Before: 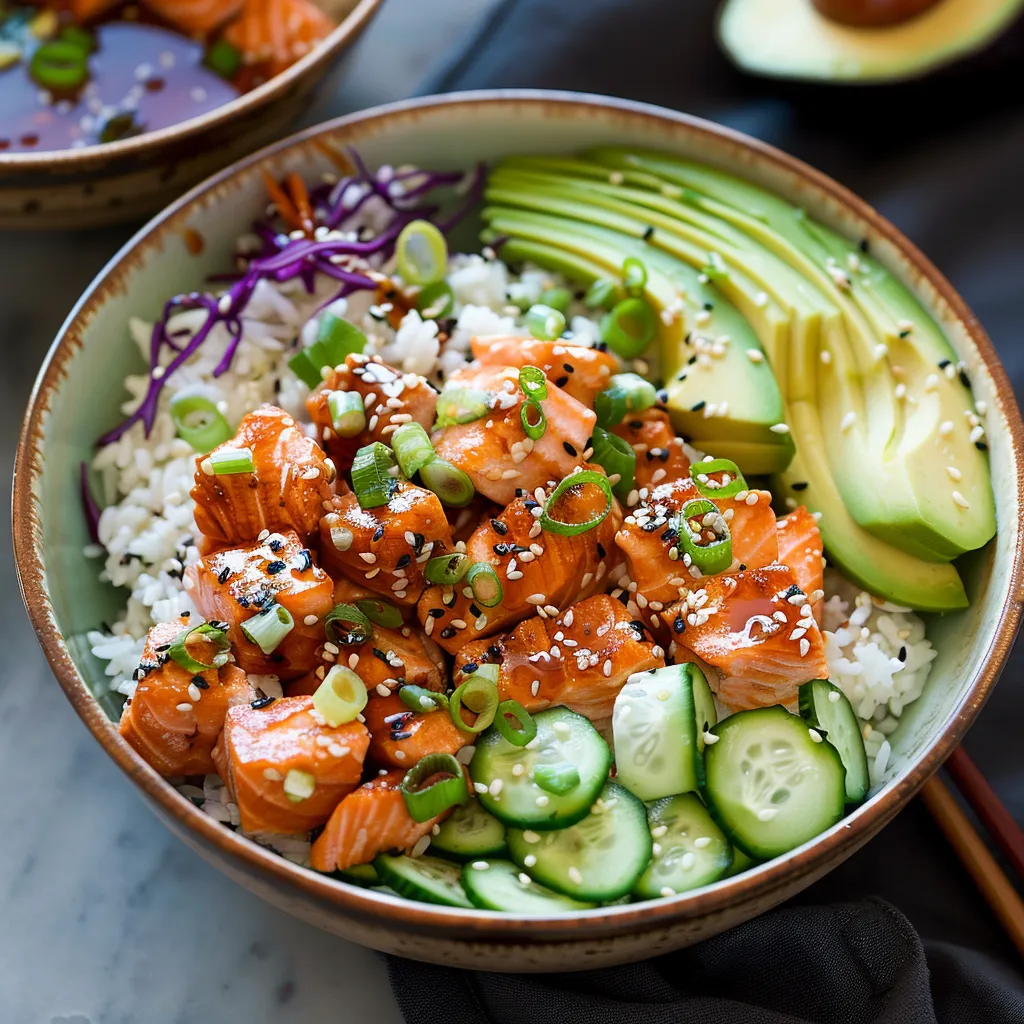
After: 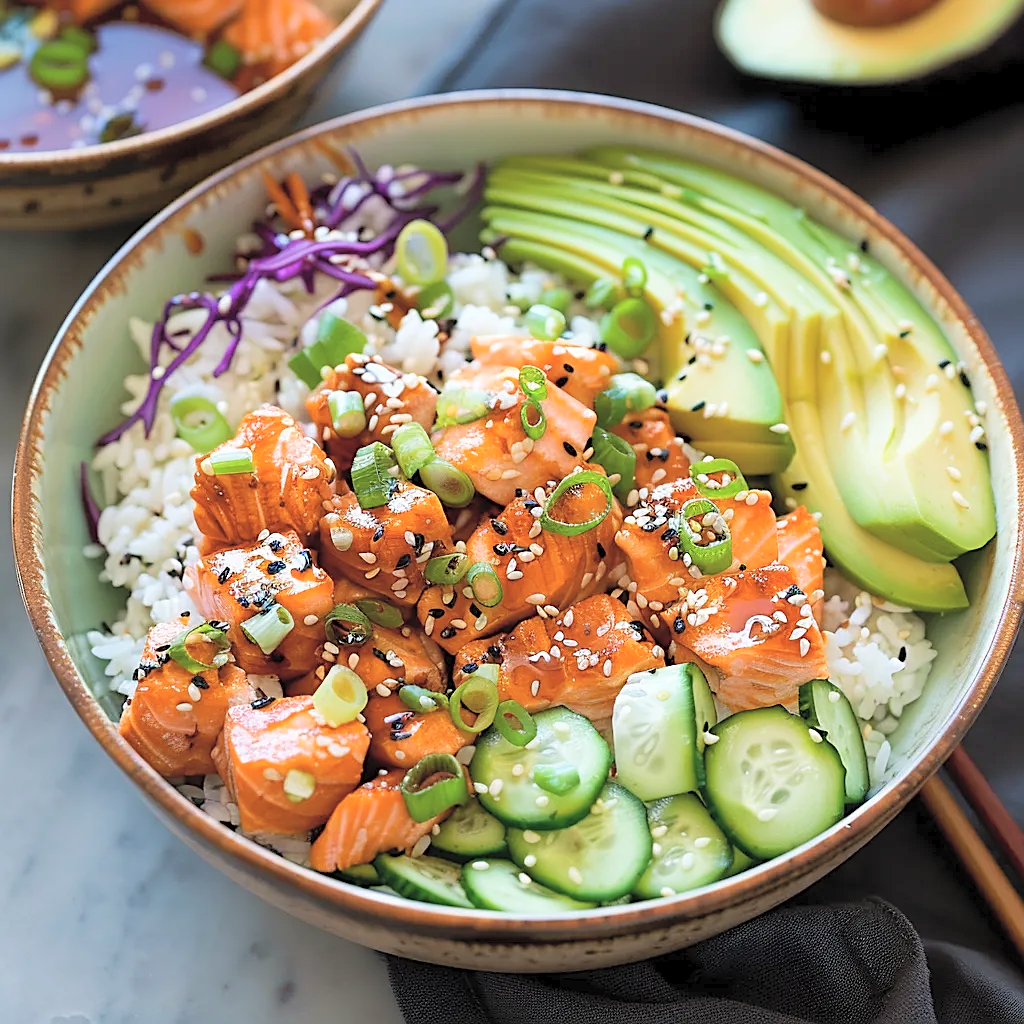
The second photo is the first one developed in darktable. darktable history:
sharpen: on, module defaults
contrast brightness saturation: brightness 0.28
exposure: compensate highlight preservation false
